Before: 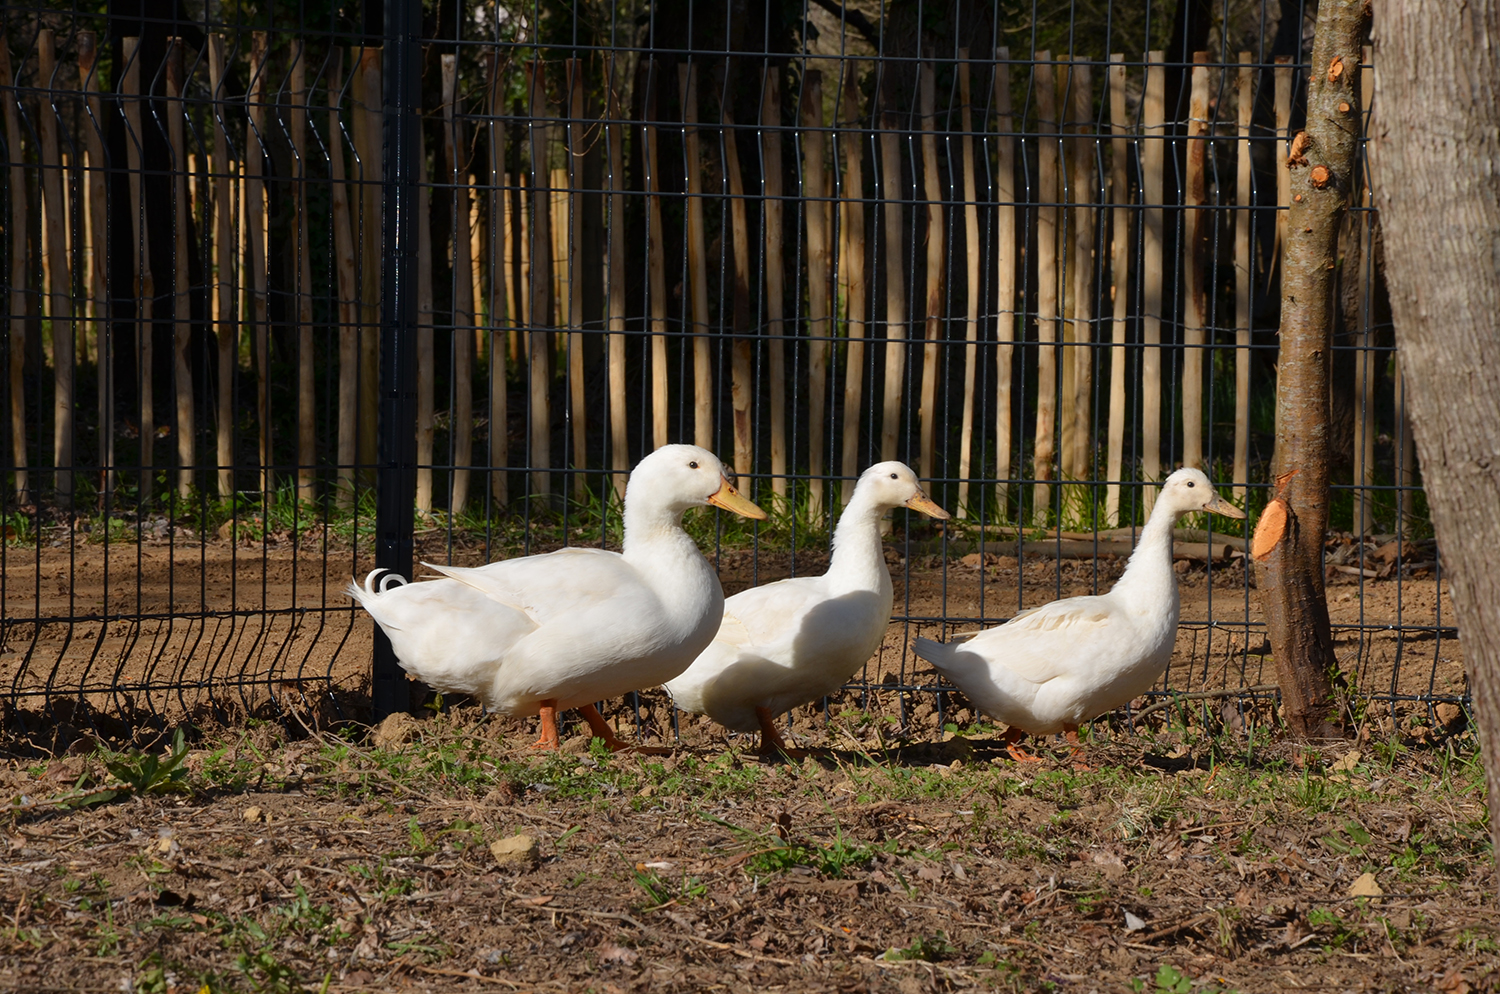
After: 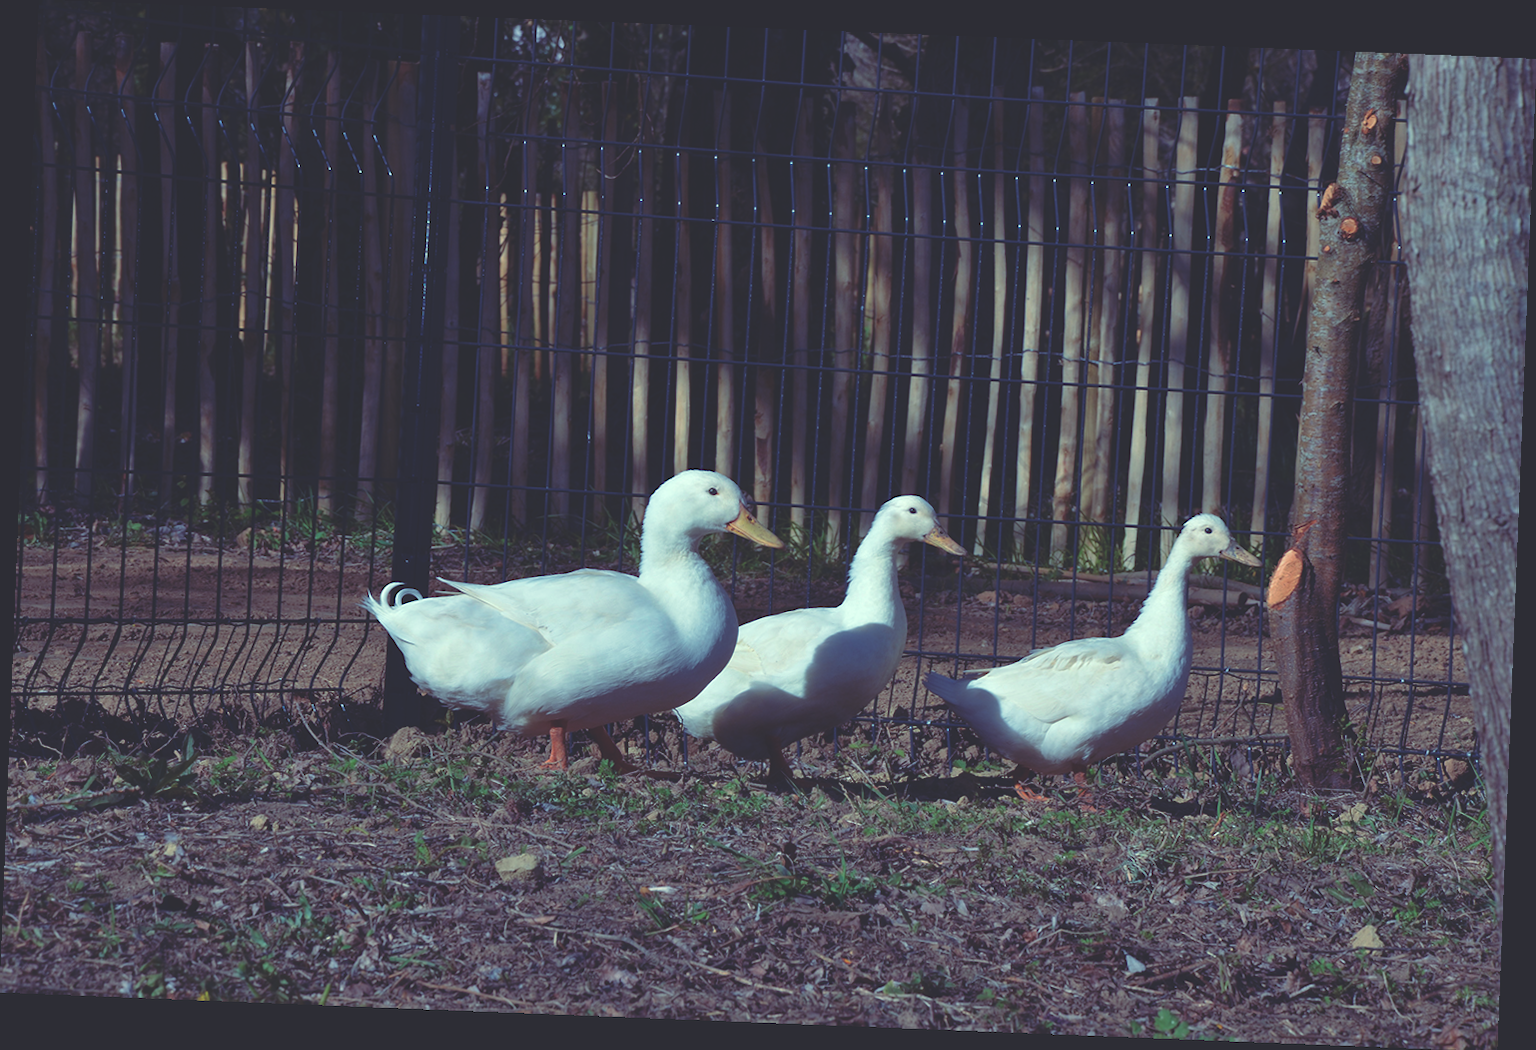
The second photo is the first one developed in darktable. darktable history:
rotate and perspective: rotation 2.27°, automatic cropping off
rgb curve: curves: ch0 [(0, 0.186) (0.314, 0.284) (0.576, 0.466) (0.805, 0.691) (0.936, 0.886)]; ch1 [(0, 0.186) (0.314, 0.284) (0.581, 0.534) (0.771, 0.746) (0.936, 0.958)]; ch2 [(0, 0.216) (0.275, 0.39) (1, 1)], mode RGB, independent channels, compensate middle gray true, preserve colors none
